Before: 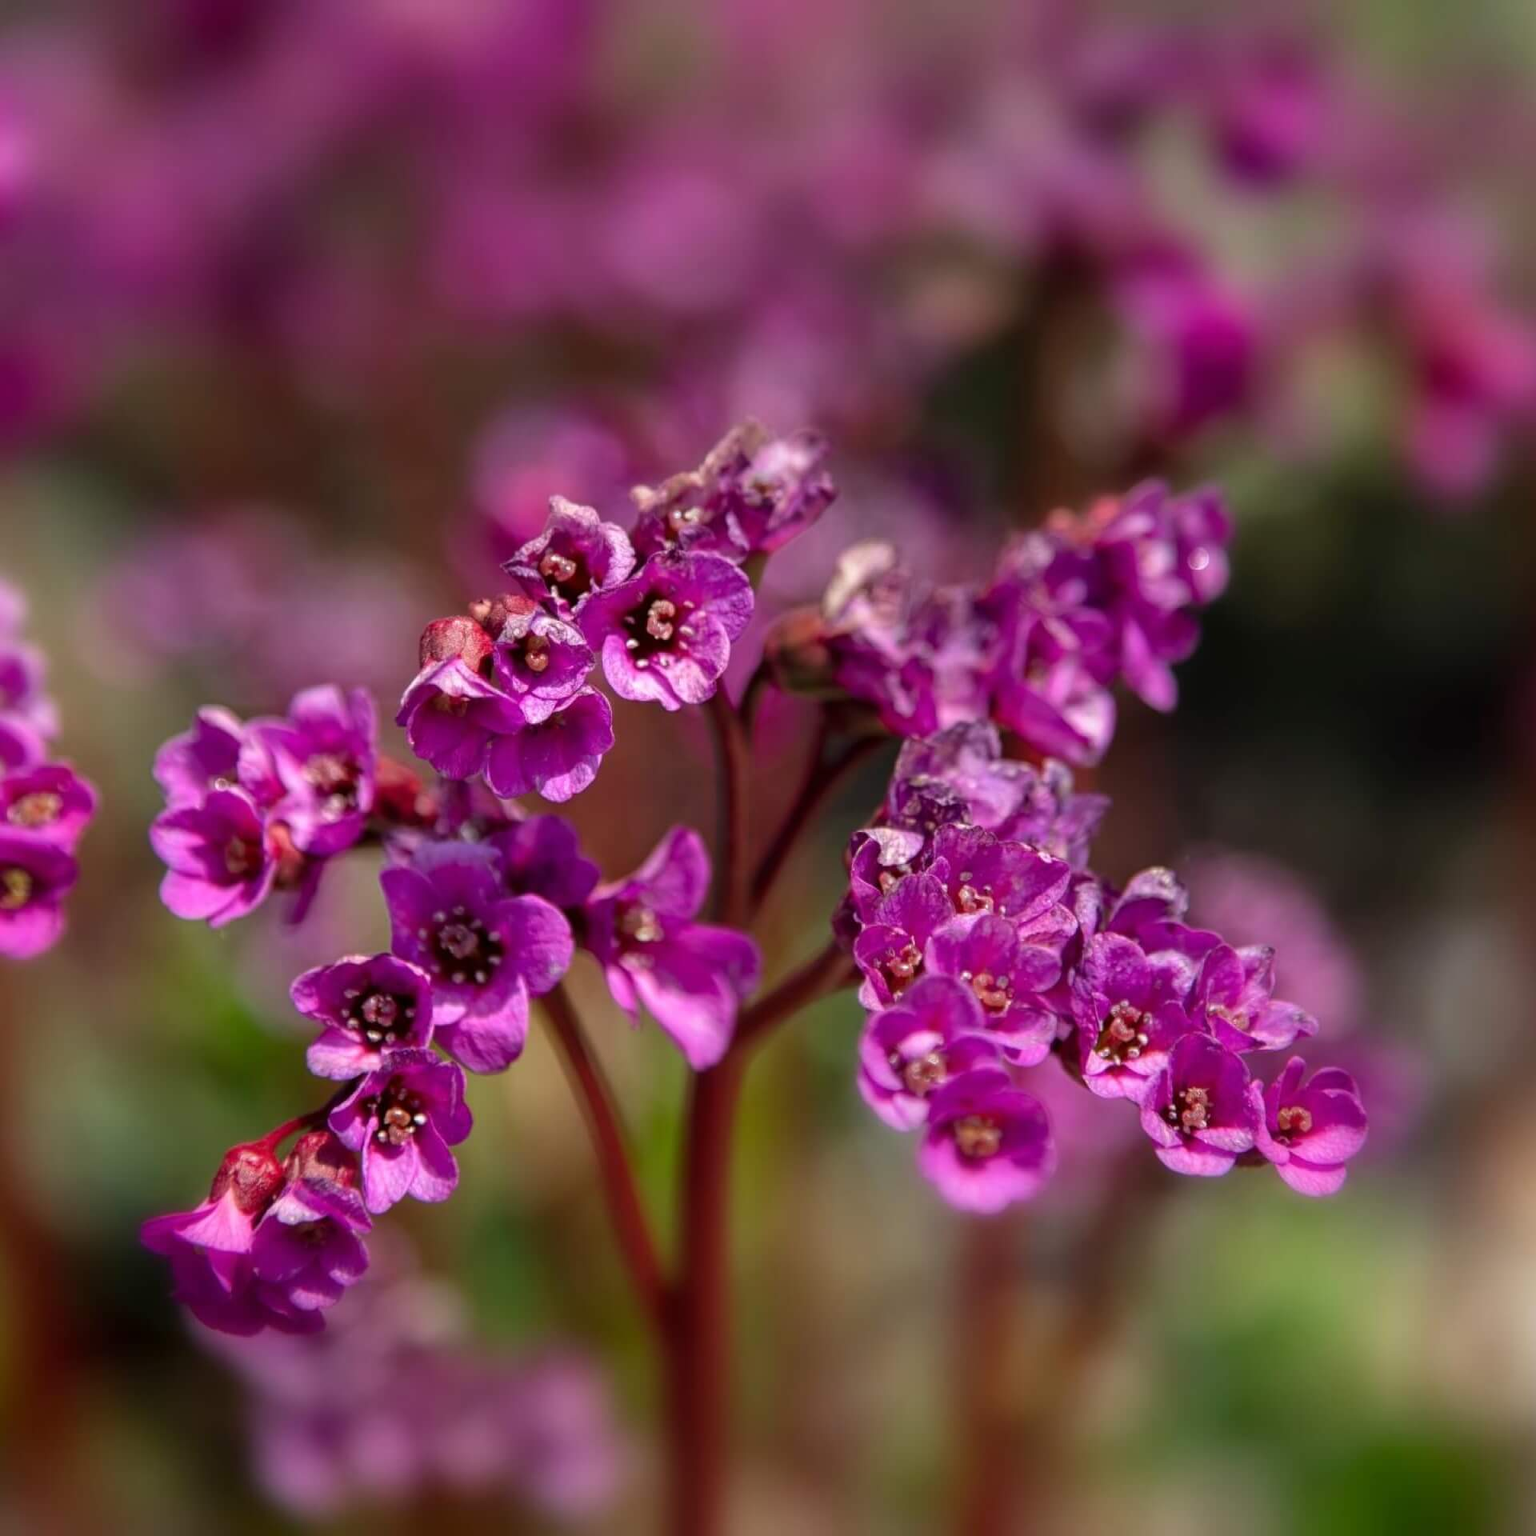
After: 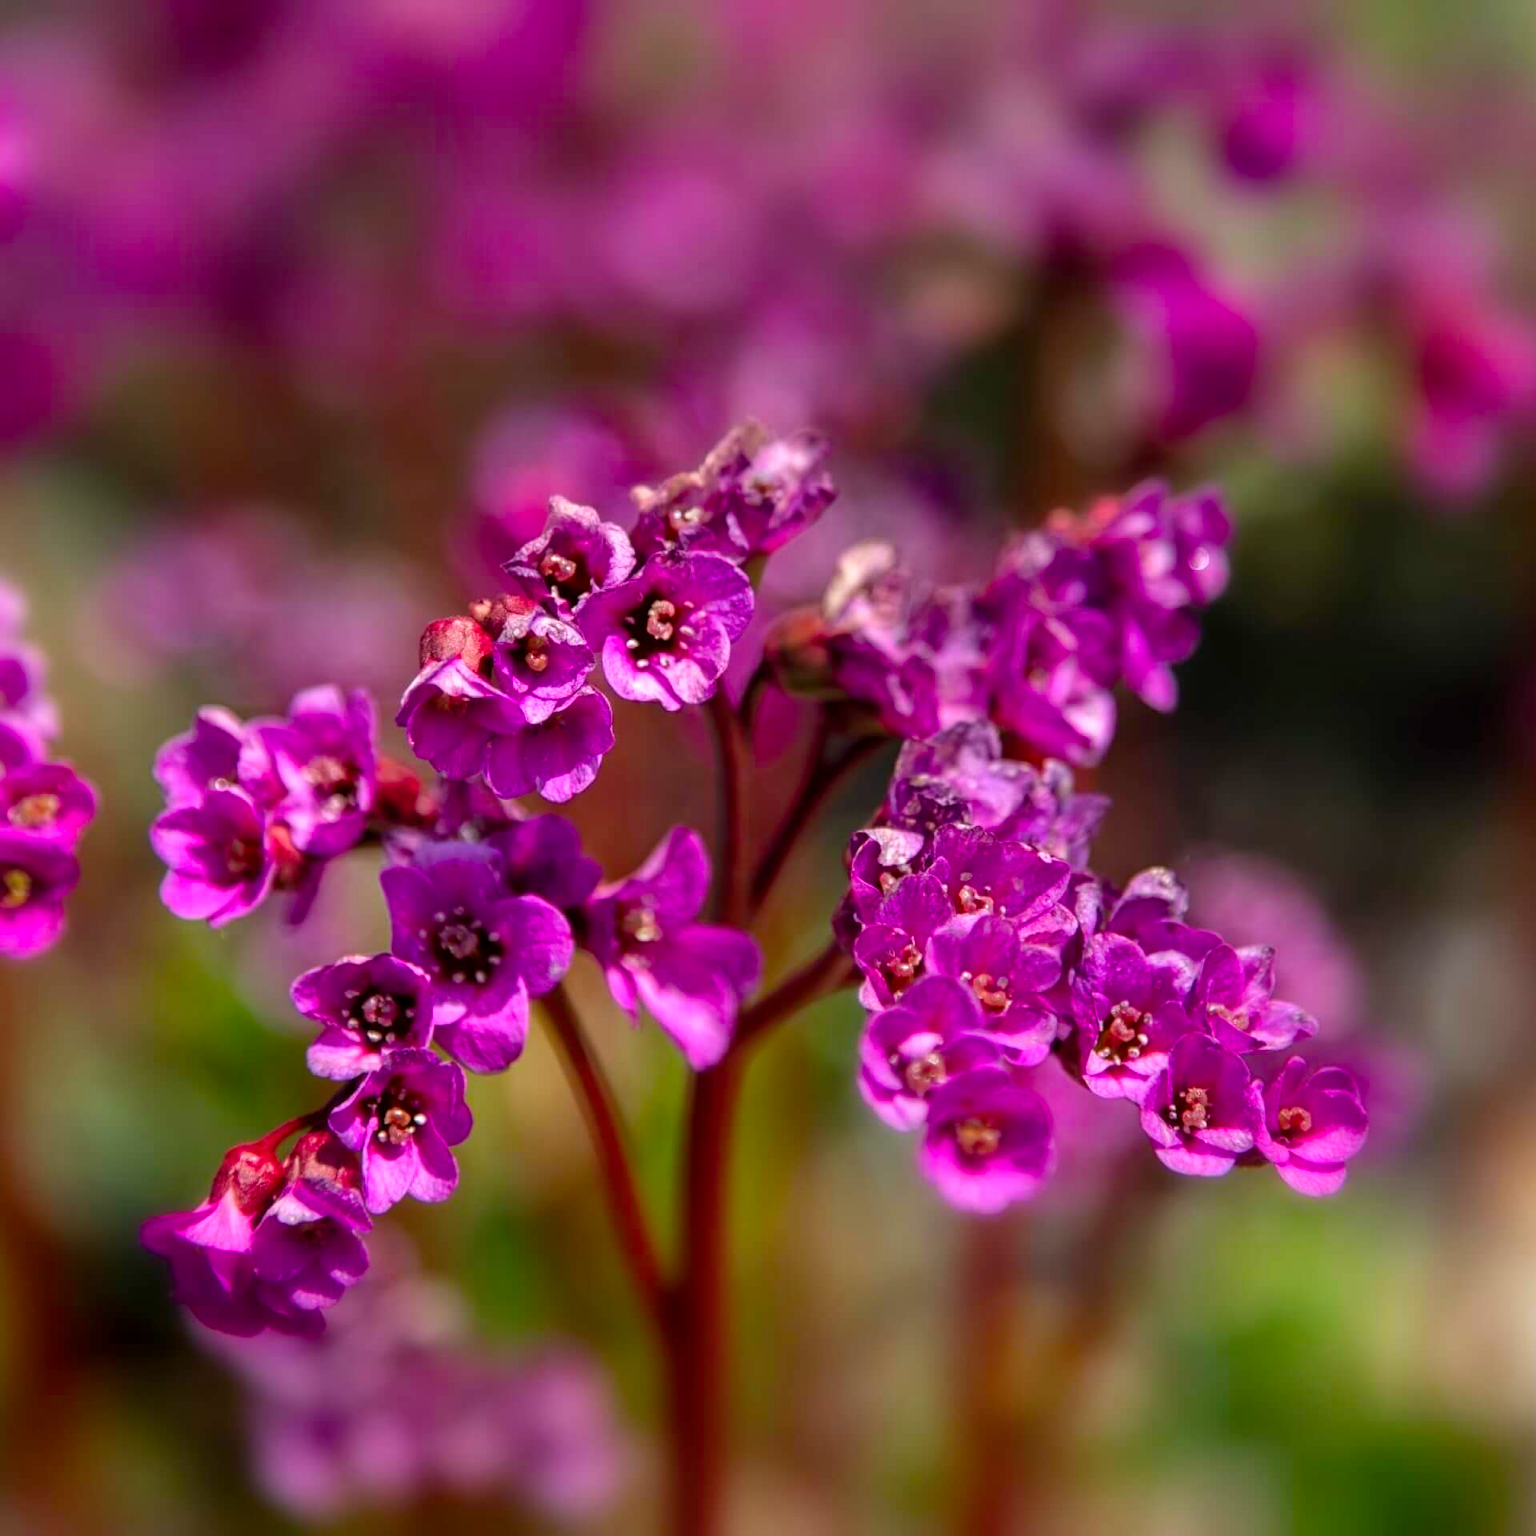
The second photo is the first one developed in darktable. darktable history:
color balance rgb: perceptual saturation grading › global saturation 29.378%
exposure: black level correction 0.001, exposure 0.192 EV, compensate highlight preservation false
